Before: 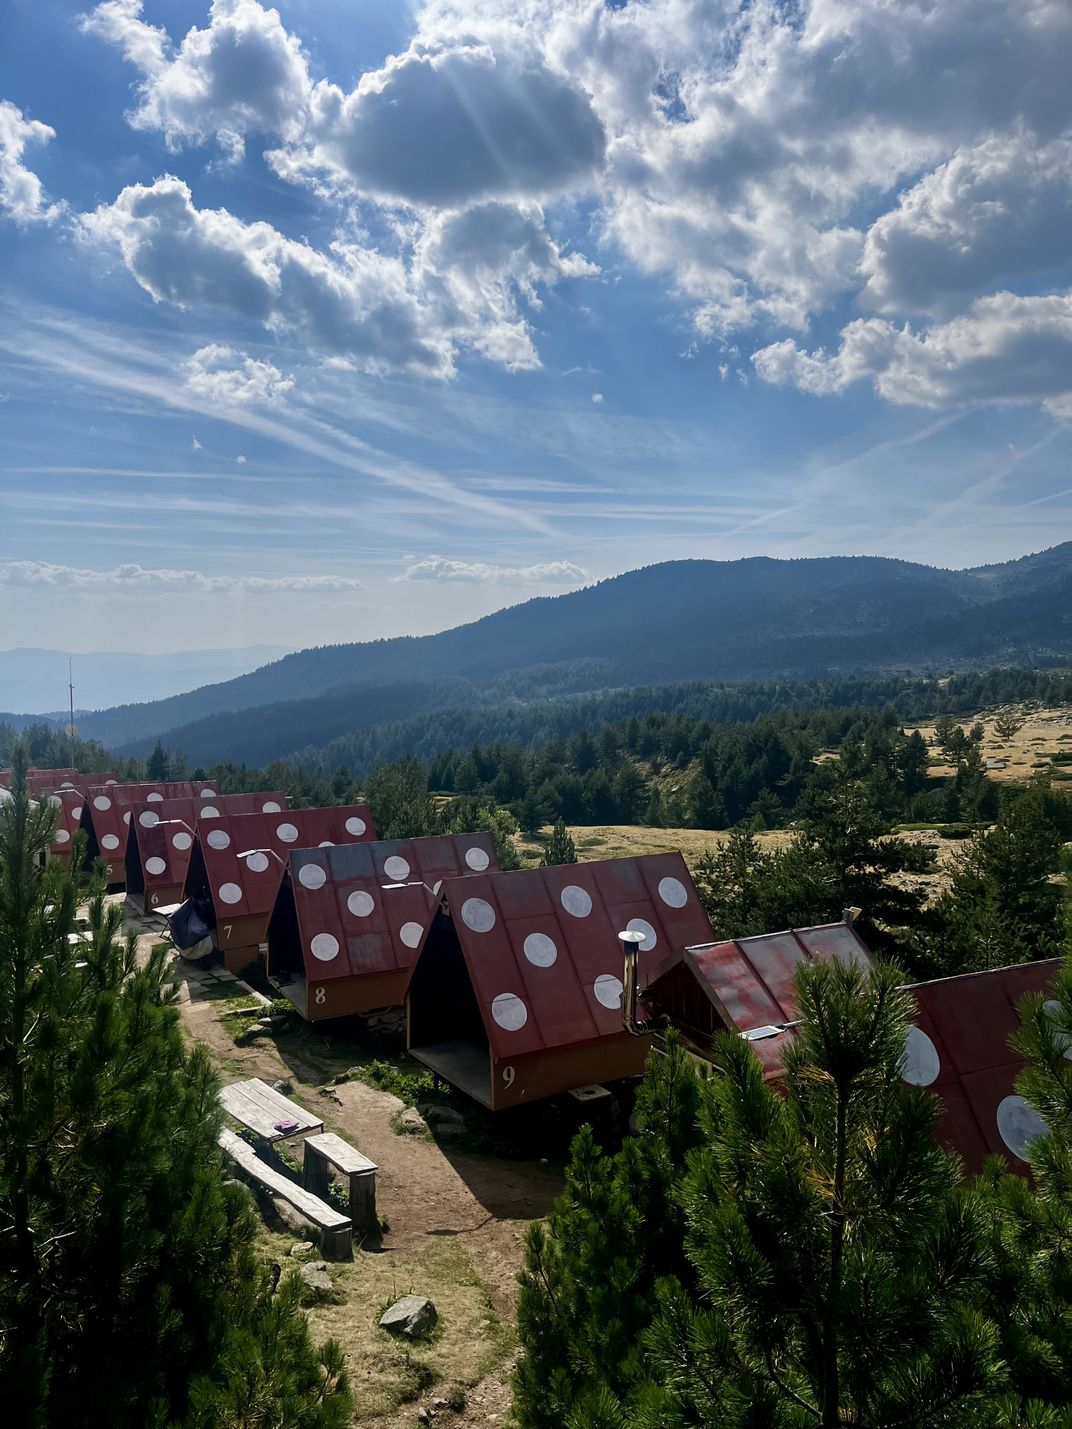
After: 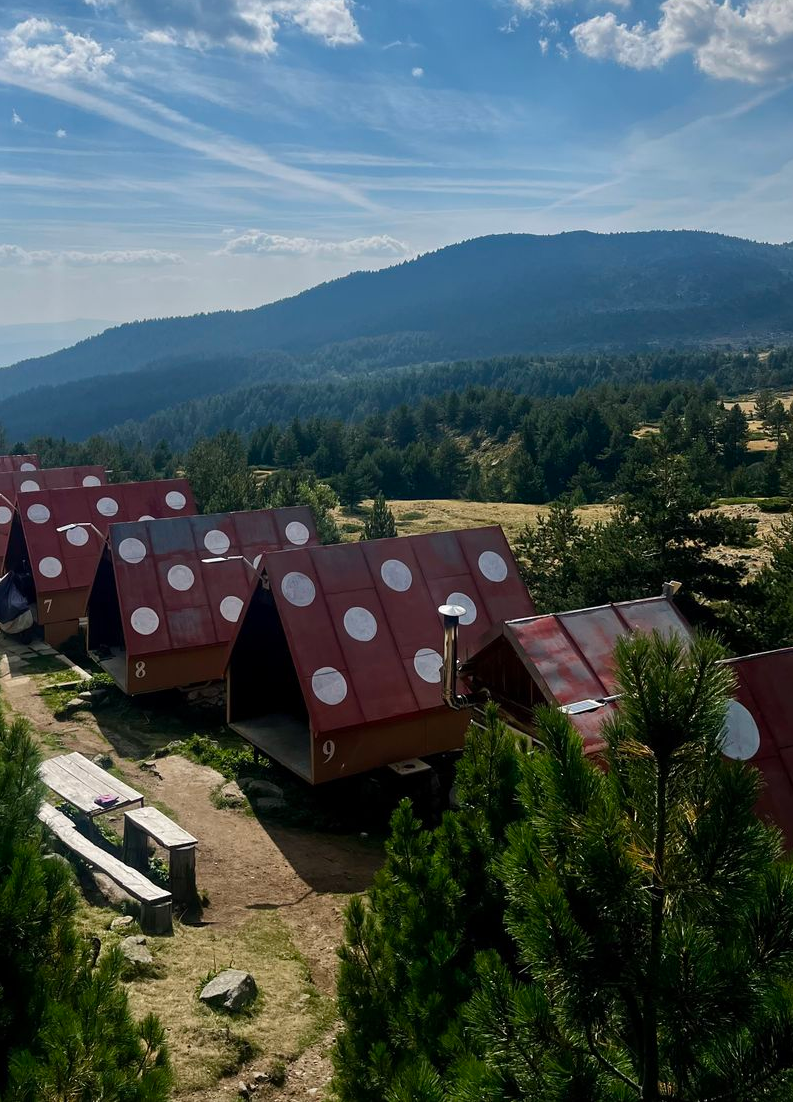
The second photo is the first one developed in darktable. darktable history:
crop: left 16.823%, top 22.84%, right 9.135%
